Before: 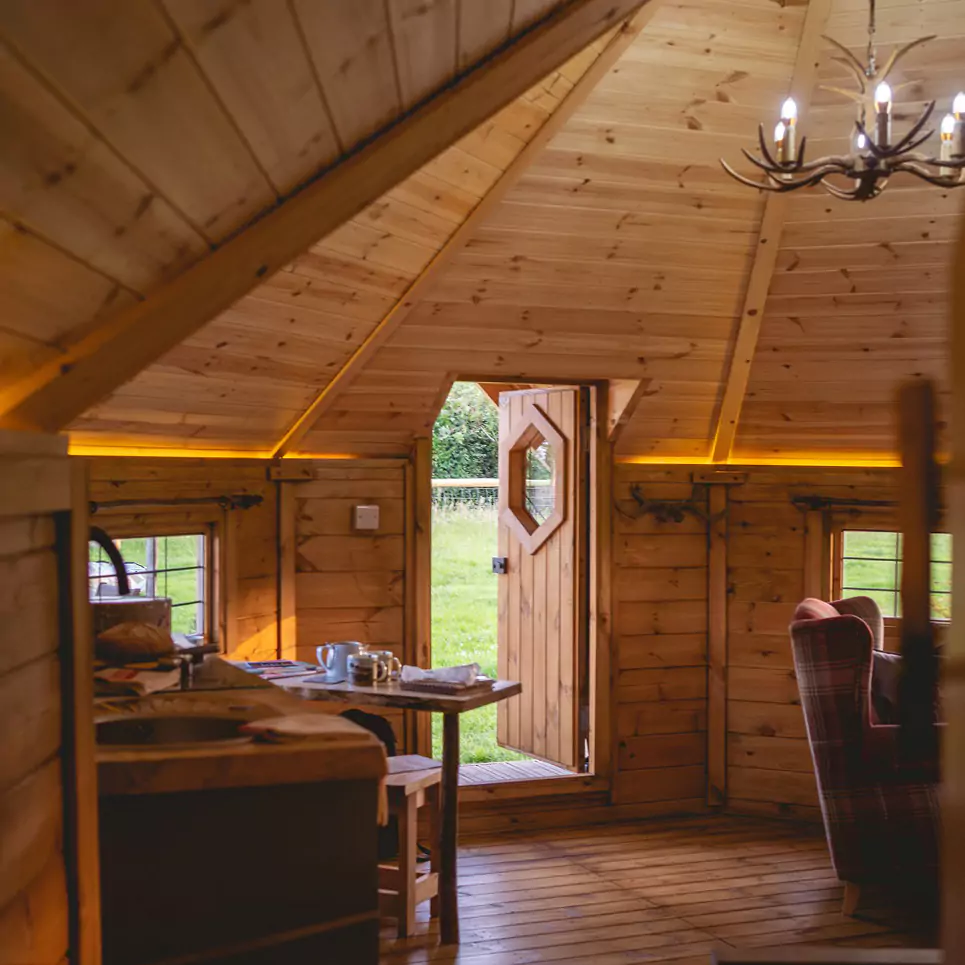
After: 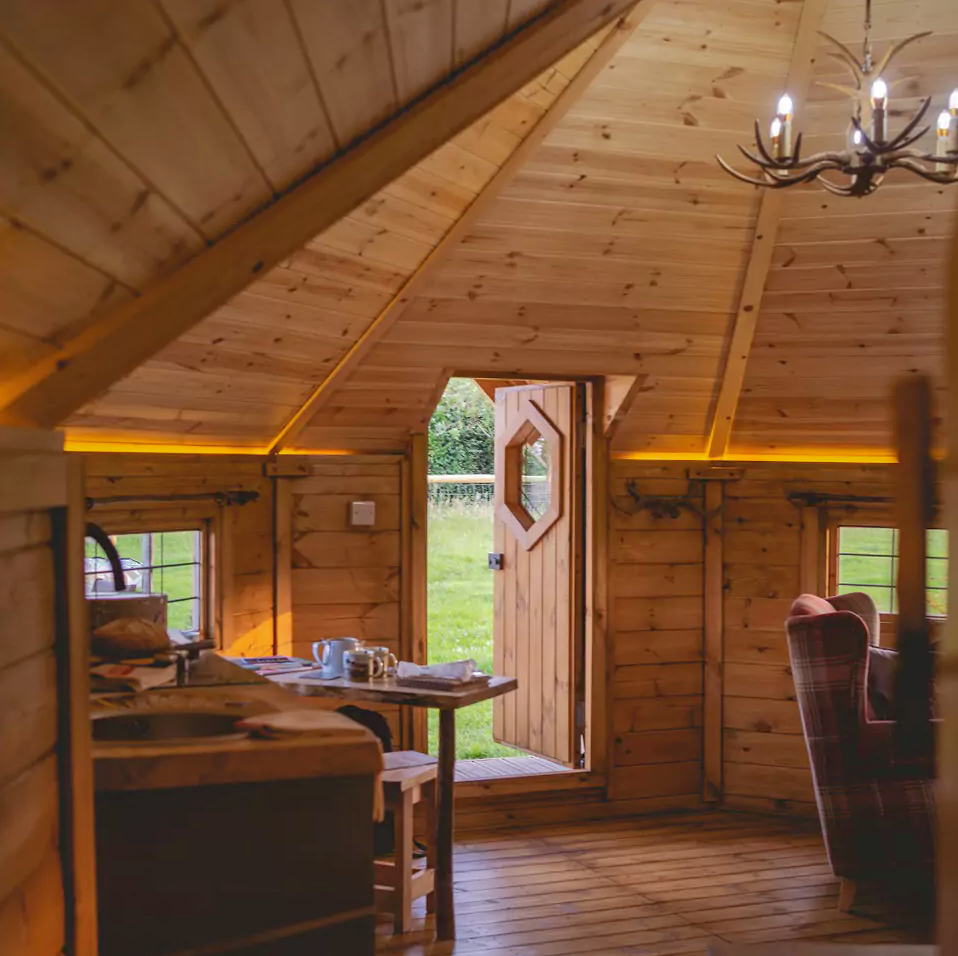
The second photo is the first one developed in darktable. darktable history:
shadows and highlights: shadows 39.46, highlights -59.76
crop: left 0.466%, top 0.484%, right 0.195%, bottom 0.357%
